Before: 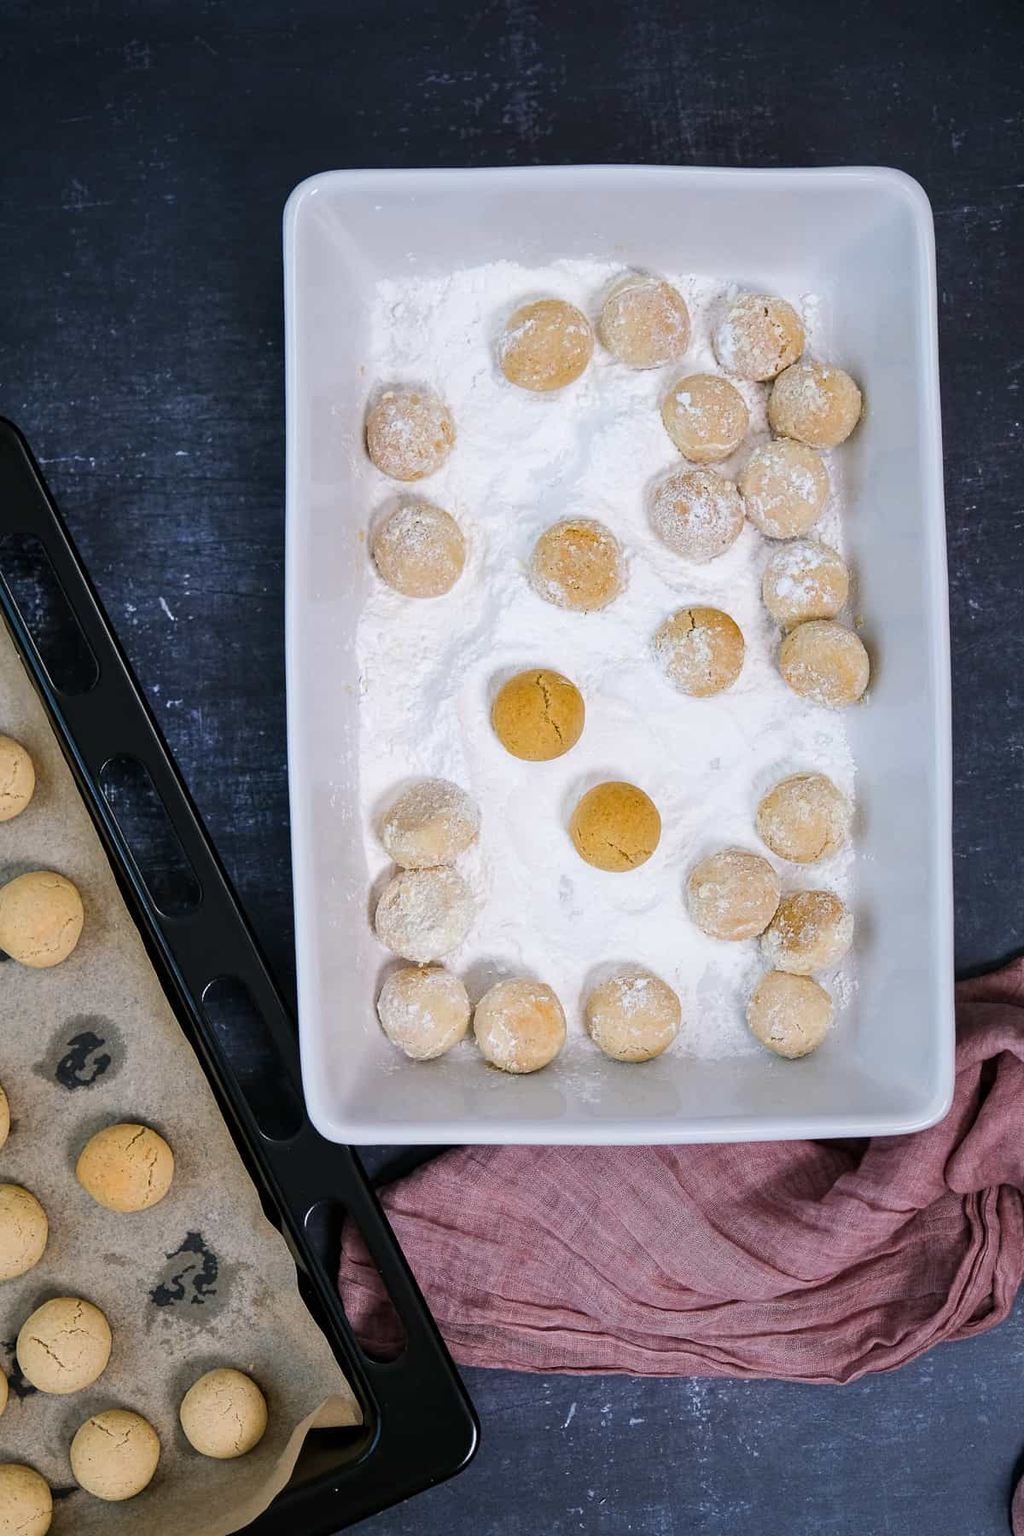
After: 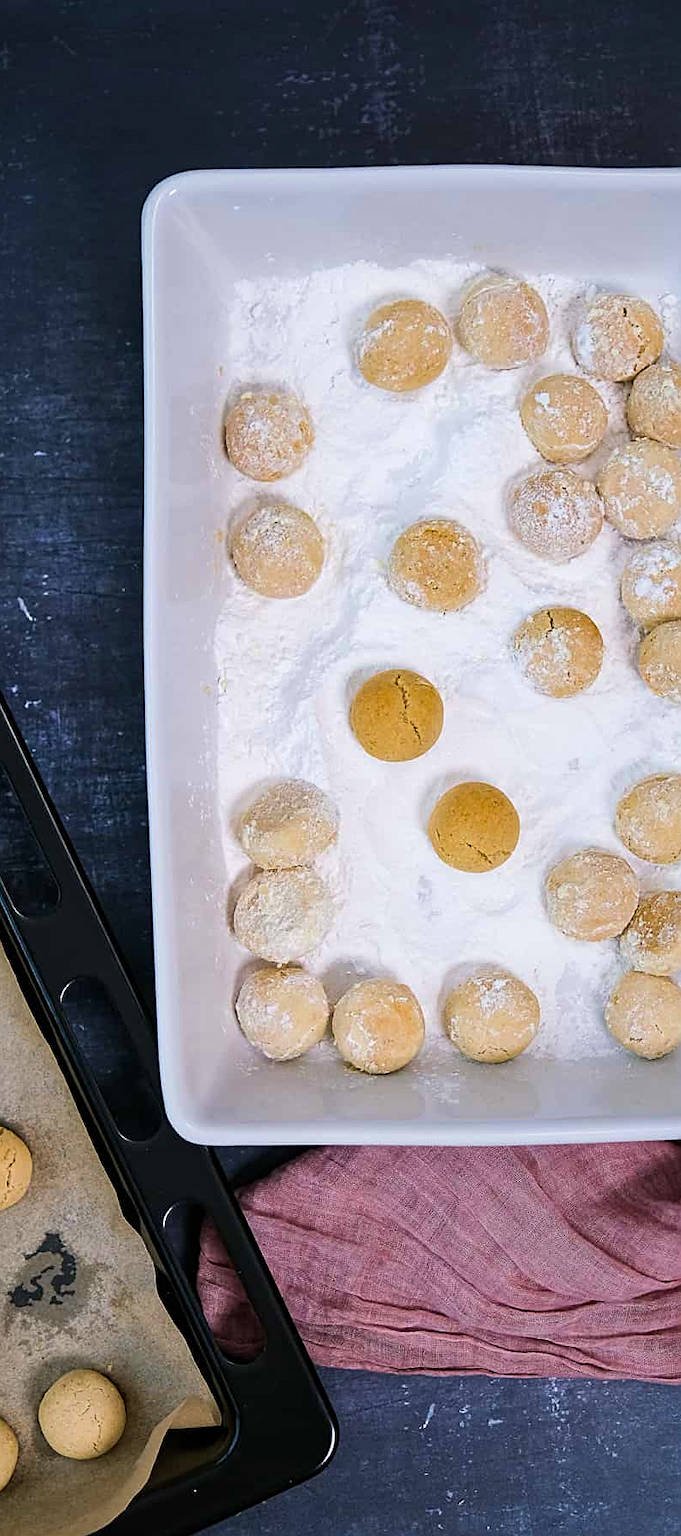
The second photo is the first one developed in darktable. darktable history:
velvia: strength 27.42%
crop and rotate: left 13.871%, right 19.556%
sharpen: radius 1.924
